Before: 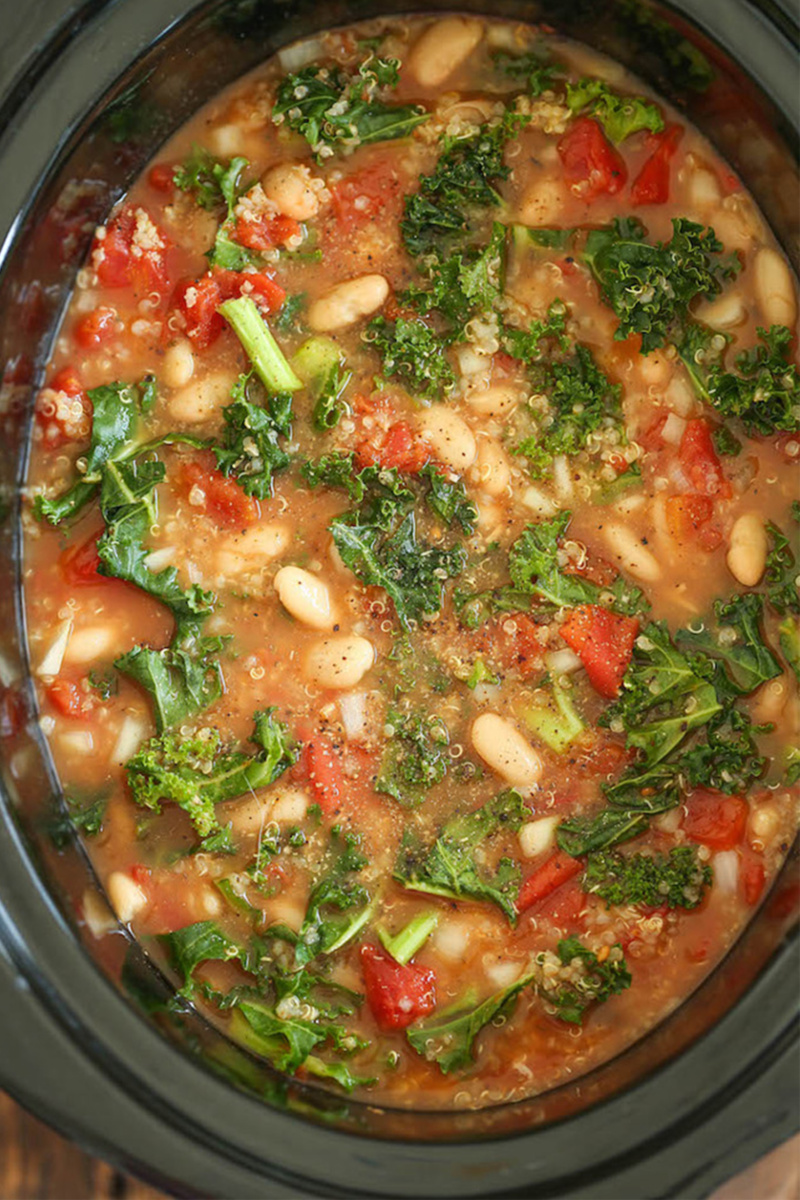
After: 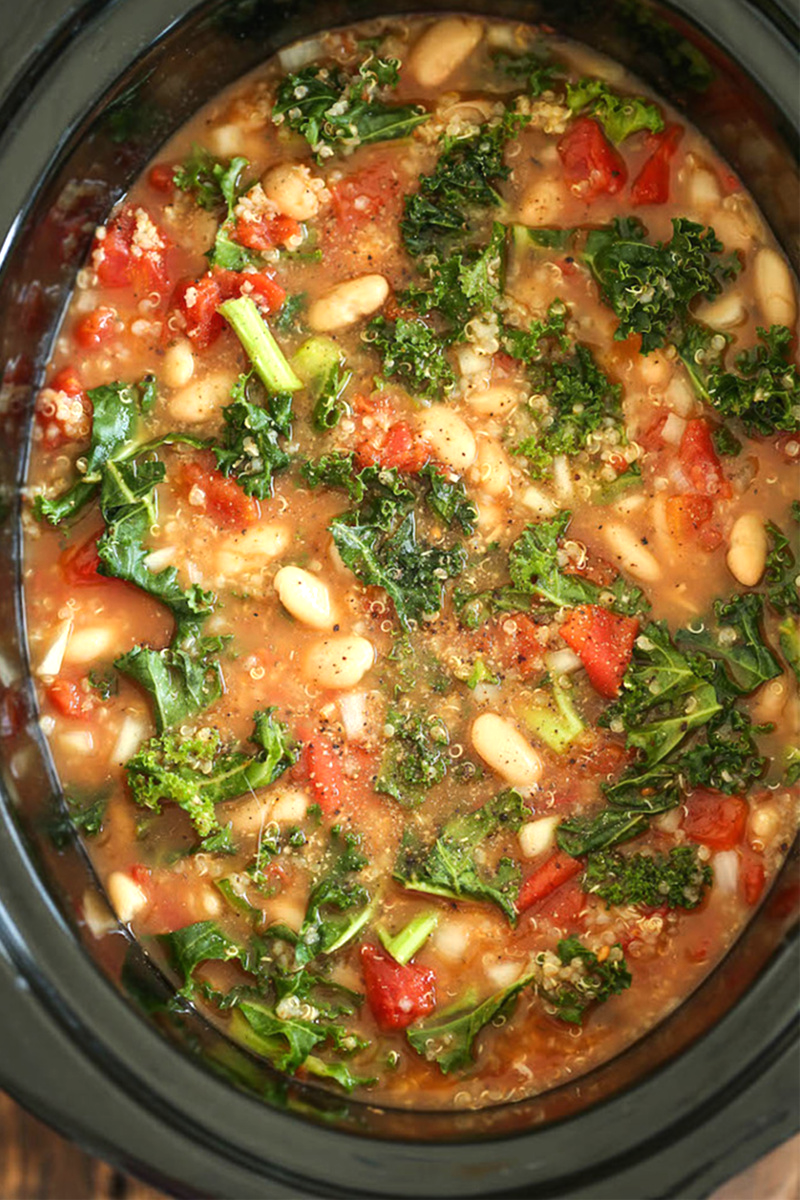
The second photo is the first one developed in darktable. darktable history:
tone equalizer: -8 EV -0.39 EV, -7 EV -0.413 EV, -6 EV -0.348 EV, -5 EV -0.248 EV, -3 EV 0.212 EV, -2 EV 0.345 EV, -1 EV 0.391 EV, +0 EV 0.427 EV, edges refinement/feathering 500, mask exposure compensation -1.57 EV, preserve details no
